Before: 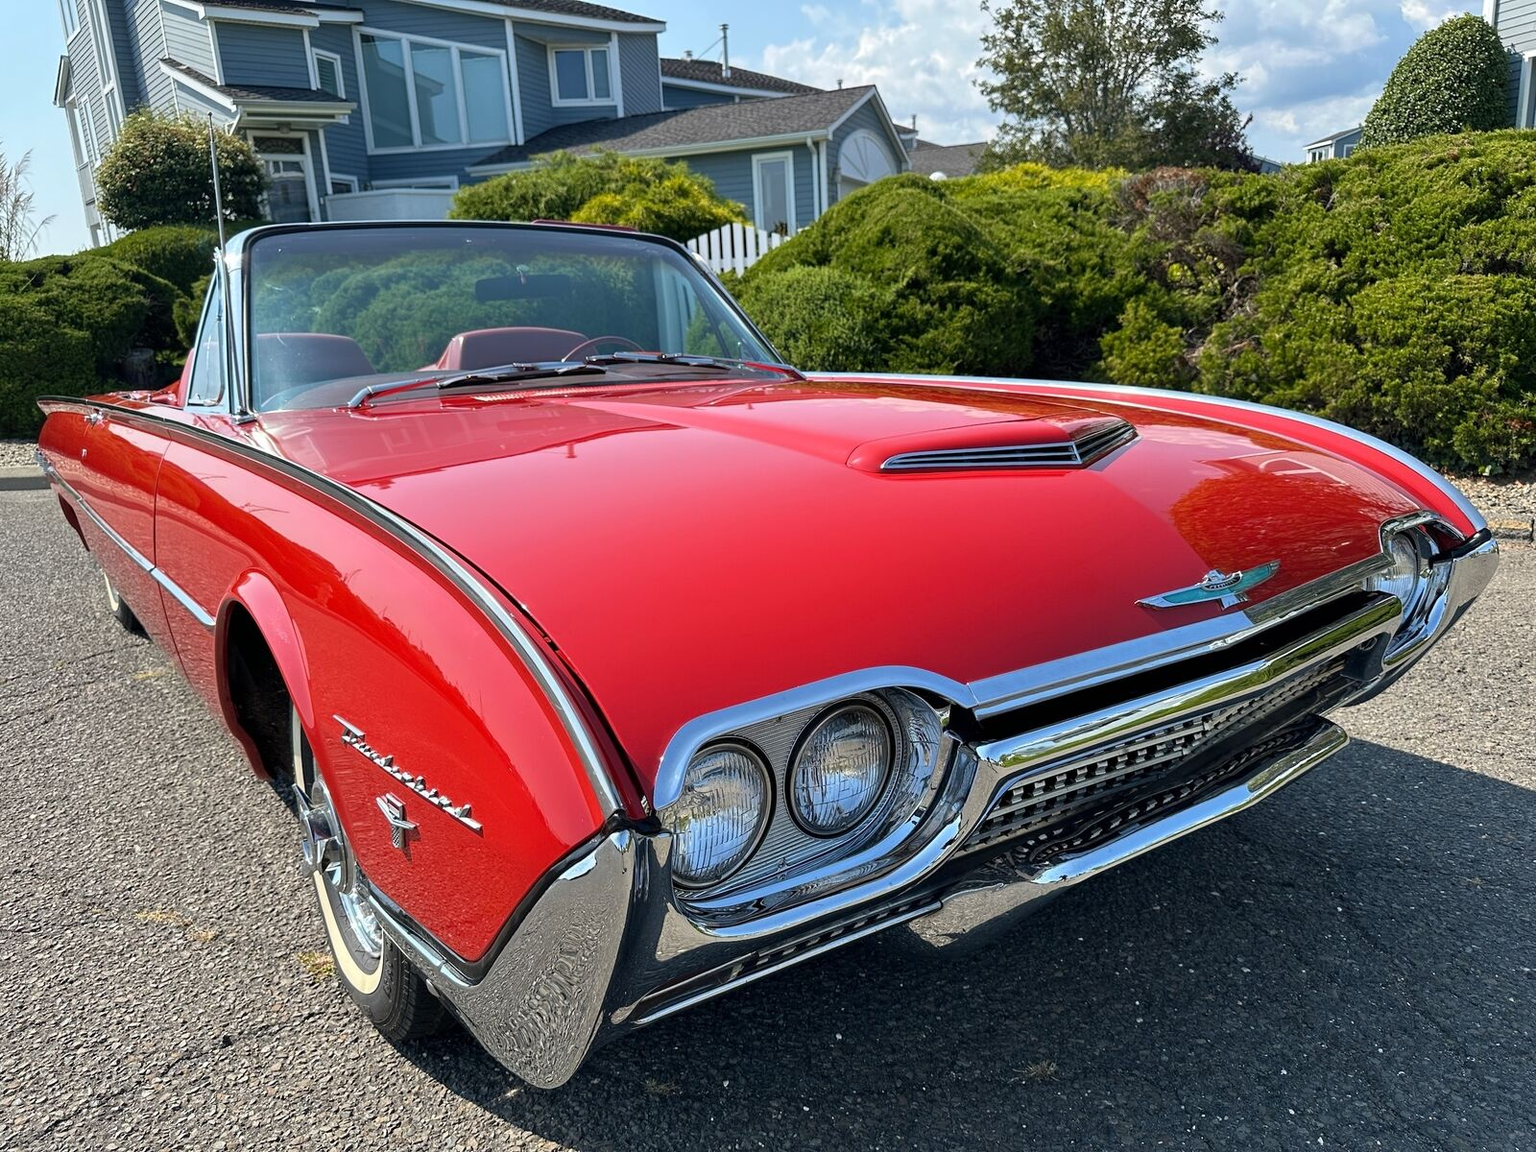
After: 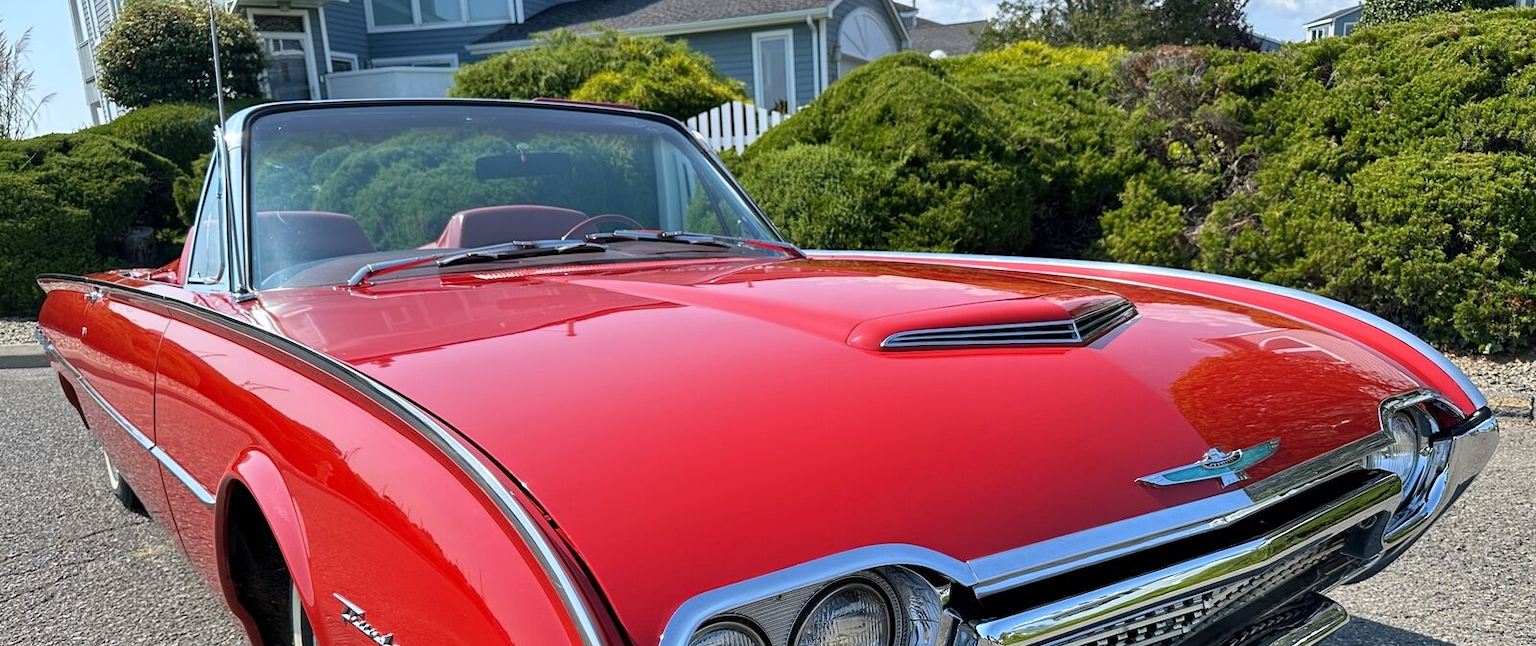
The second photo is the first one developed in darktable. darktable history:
shadows and highlights: shadows 60, soften with gaussian
white balance: red 0.983, blue 1.036
crop and rotate: top 10.605%, bottom 33.274%
